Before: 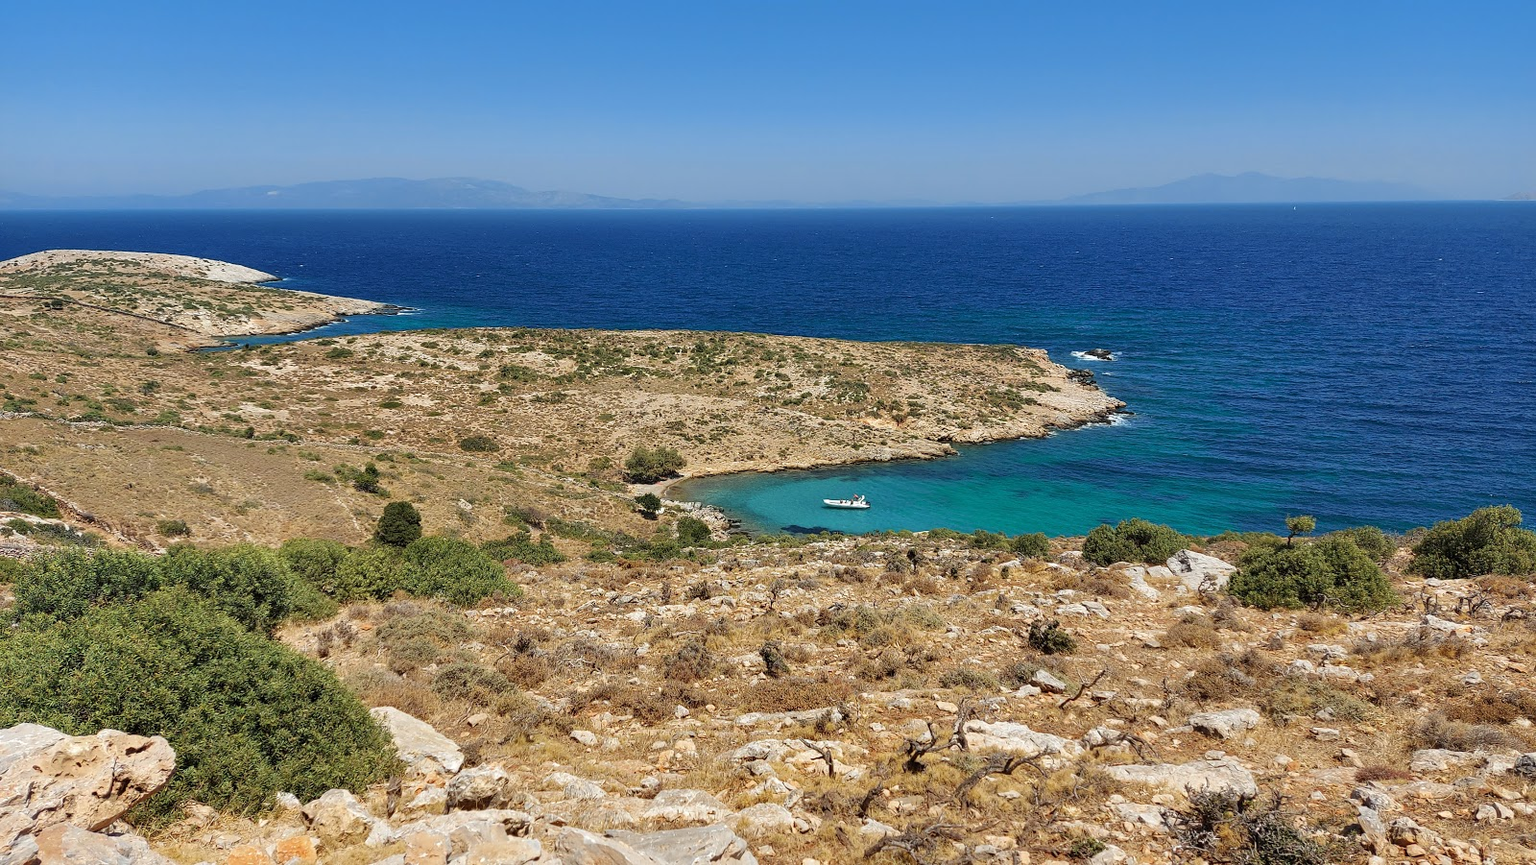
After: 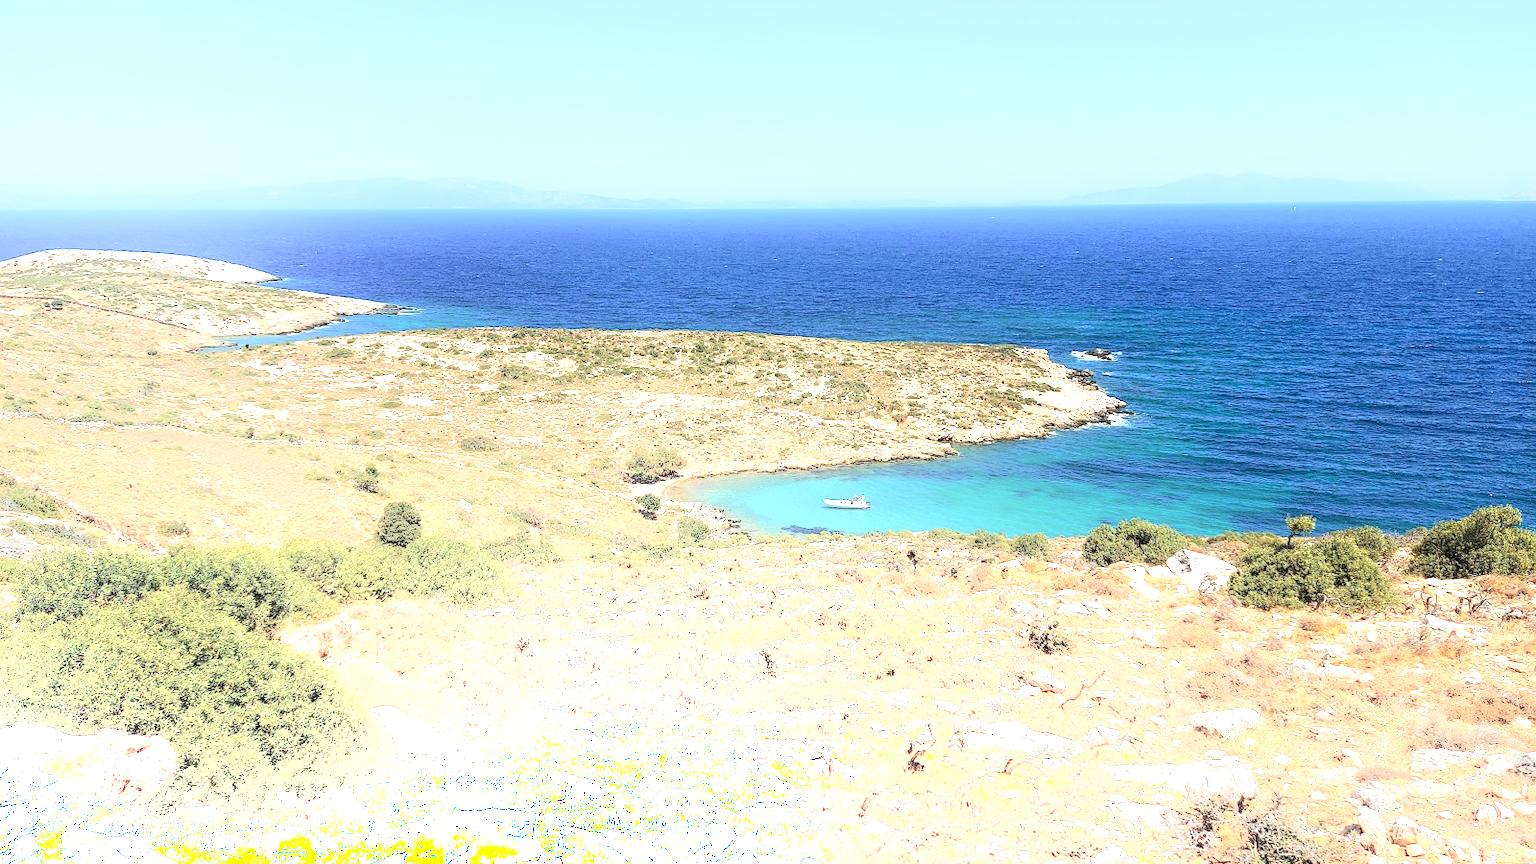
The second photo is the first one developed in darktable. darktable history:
shadows and highlights: shadows -21.3, highlights 100, soften with gaussian
exposure: black level correction 0, exposure 1.2 EV, compensate highlight preservation false
local contrast: on, module defaults
